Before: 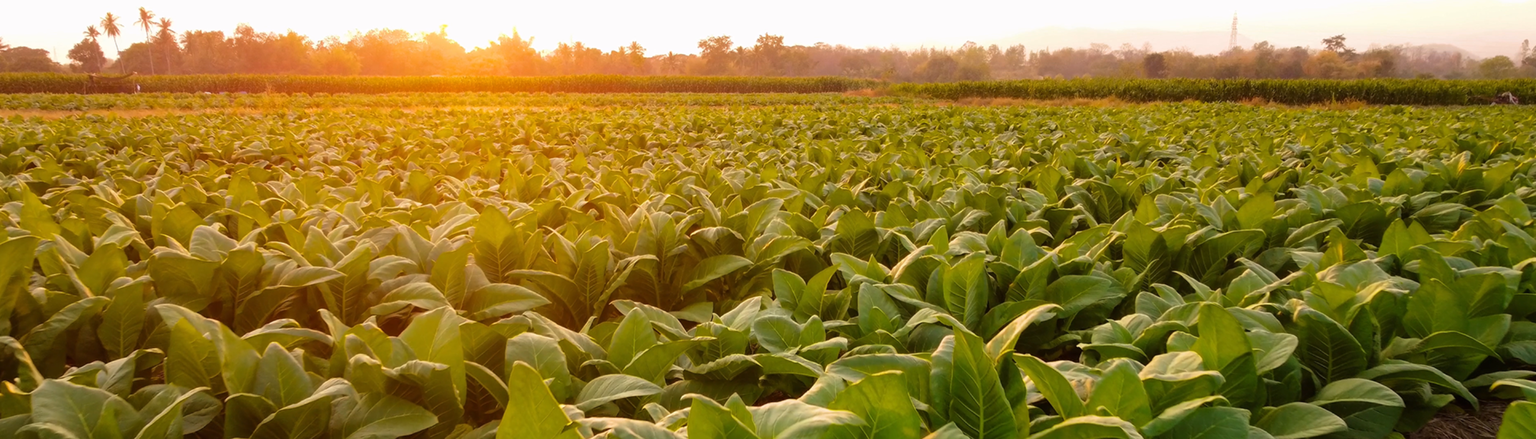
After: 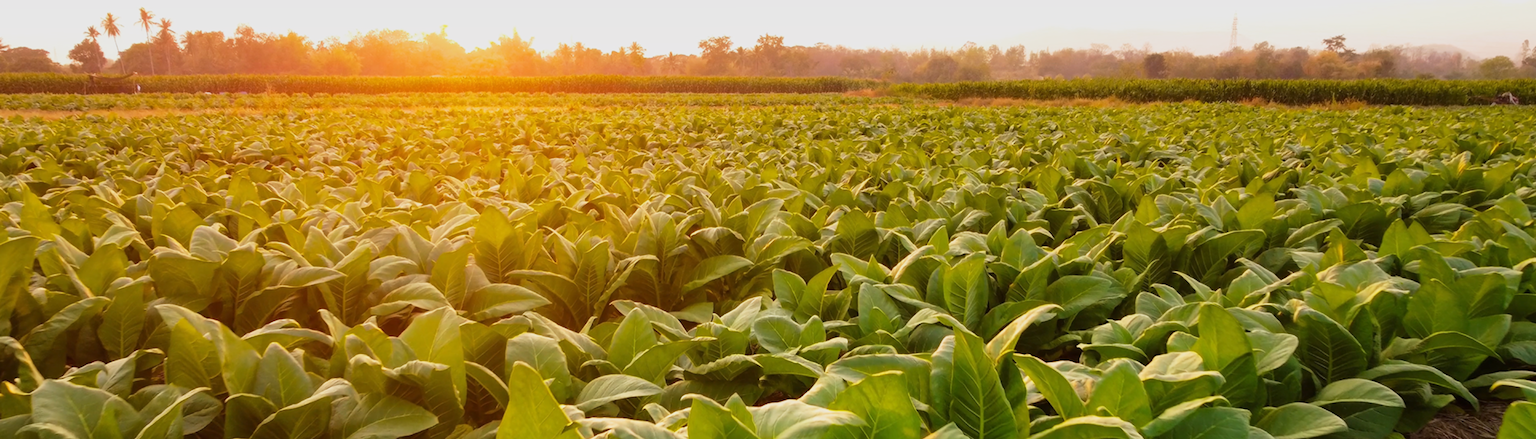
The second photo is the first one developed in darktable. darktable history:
base curve: curves: ch0 [(0, 0) (0.088, 0.125) (0.176, 0.251) (0.354, 0.501) (0.613, 0.749) (1, 0.877)], preserve colors none
graduated density: rotation -0.352°, offset 57.64
